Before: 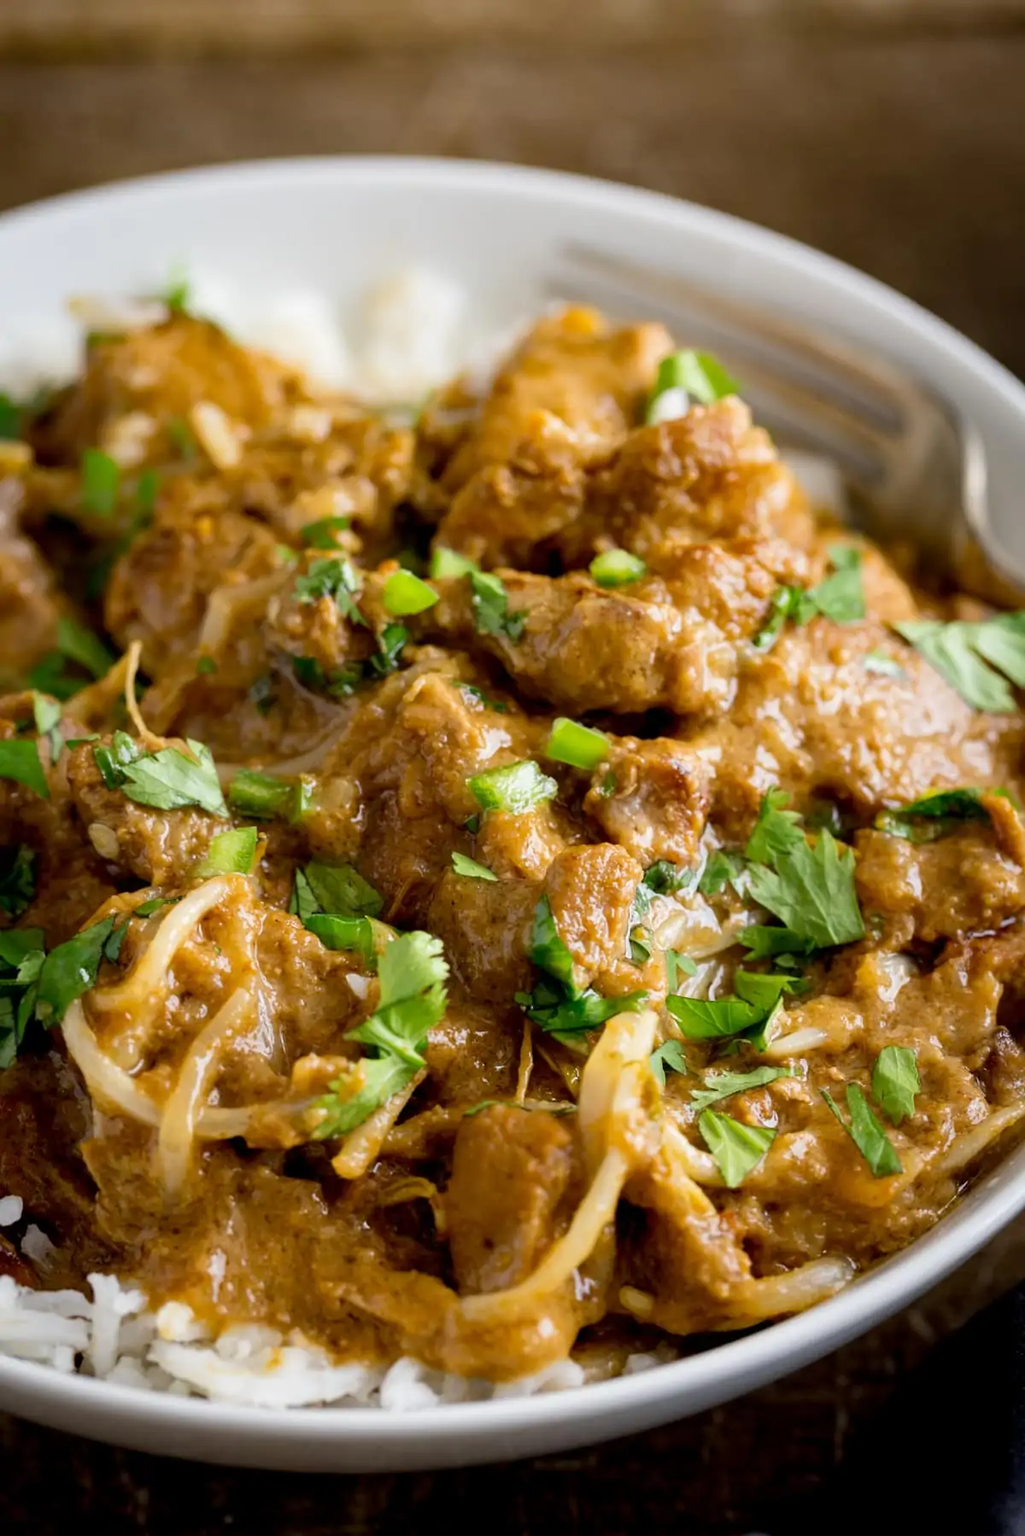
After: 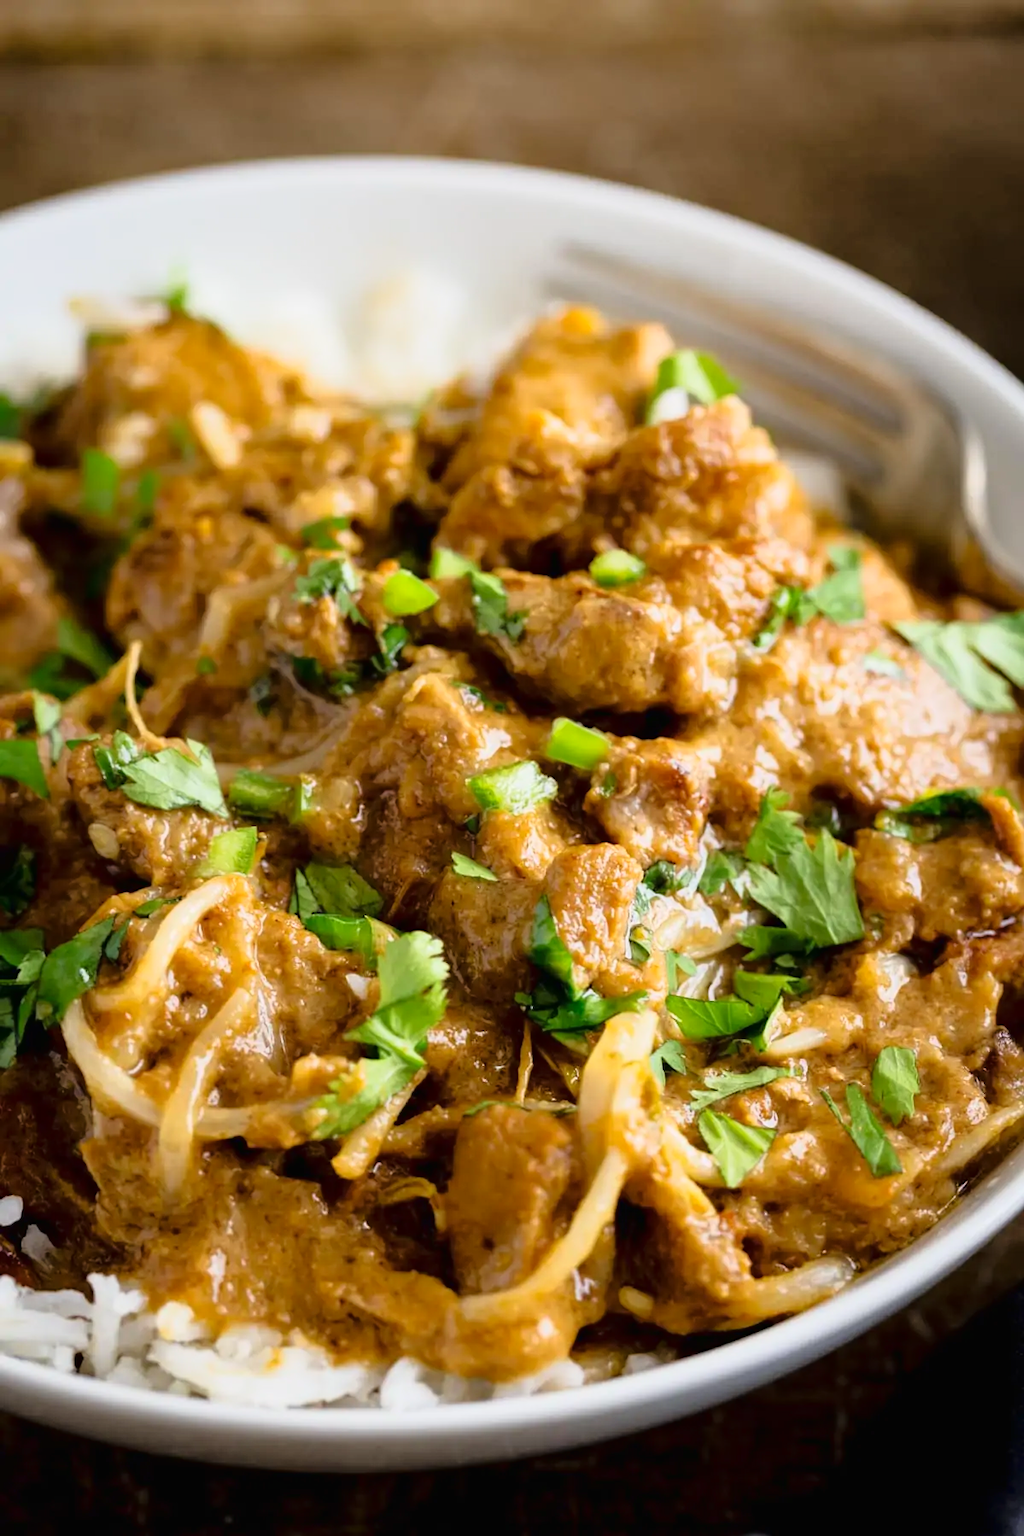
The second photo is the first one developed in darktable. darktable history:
tone curve: curves: ch0 [(0, 0.009) (0.105, 0.08) (0.195, 0.18) (0.283, 0.316) (0.384, 0.434) (0.485, 0.531) (0.638, 0.69) (0.81, 0.872) (1, 0.977)]; ch1 [(0, 0) (0.161, 0.092) (0.35, 0.33) (0.379, 0.401) (0.456, 0.469) (0.502, 0.5) (0.525, 0.518) (0.586, 0.617) (0.635, 0.655) (1, 1)]; ch2 [(0, 0) (0.371, 0.362) (0.437, 0.437) (0.48, 0.49) (0.53, 0.515) (0.56, 0.571) (0.622, 0.606) (1, 1)], color space Lab, linked channels, preserve colors none
